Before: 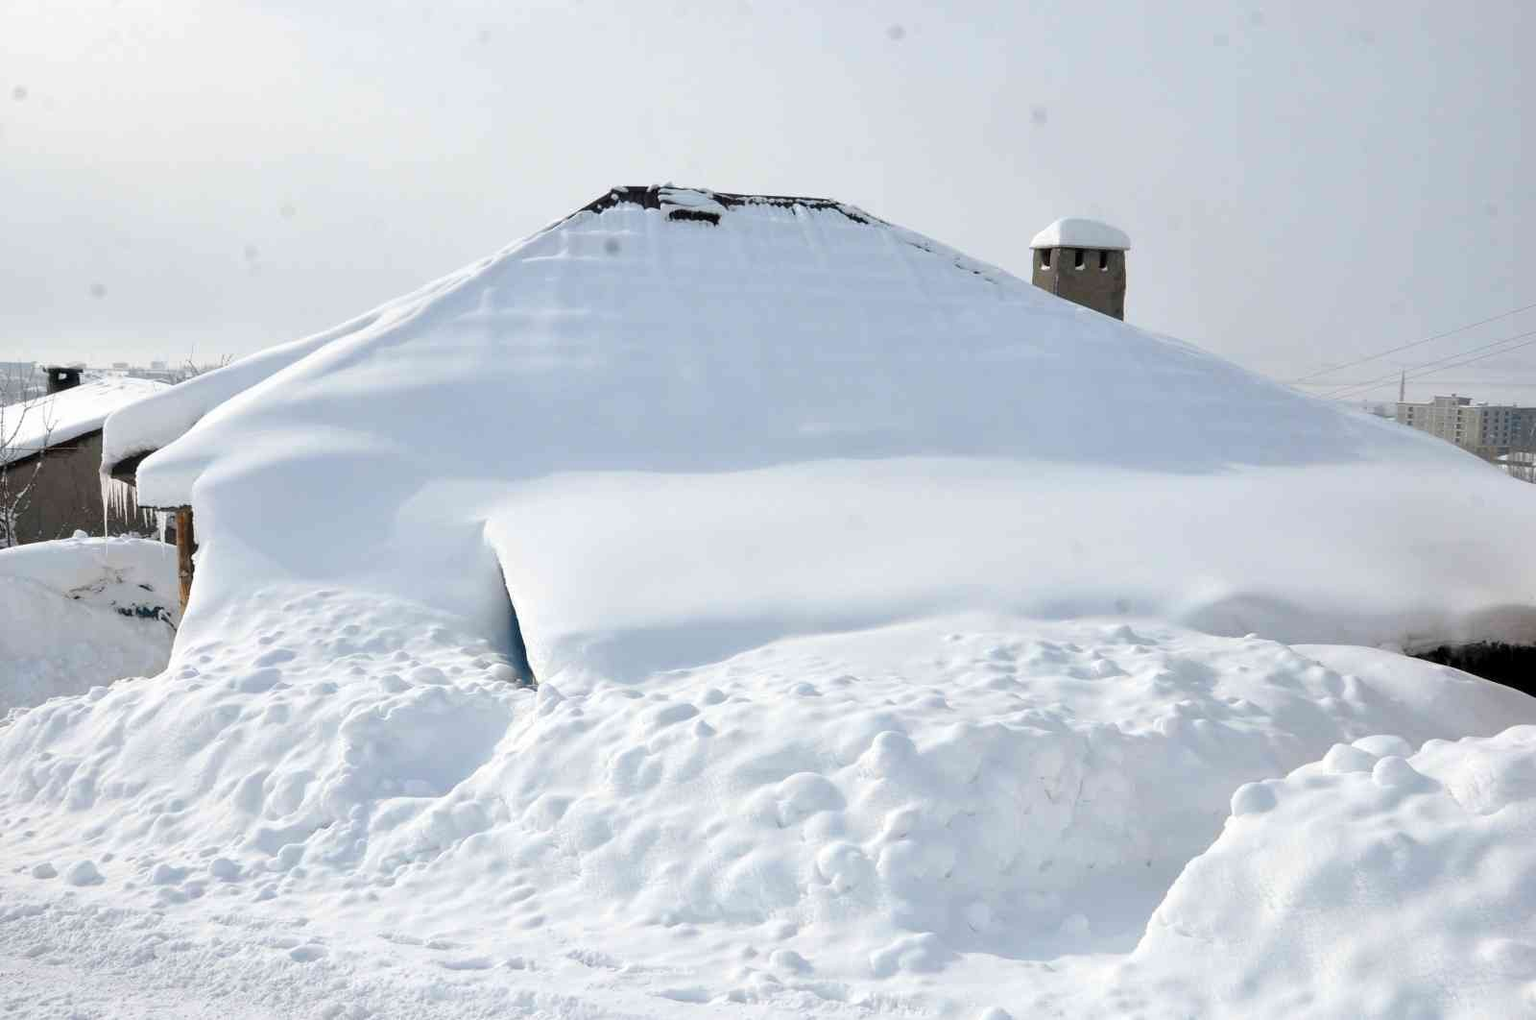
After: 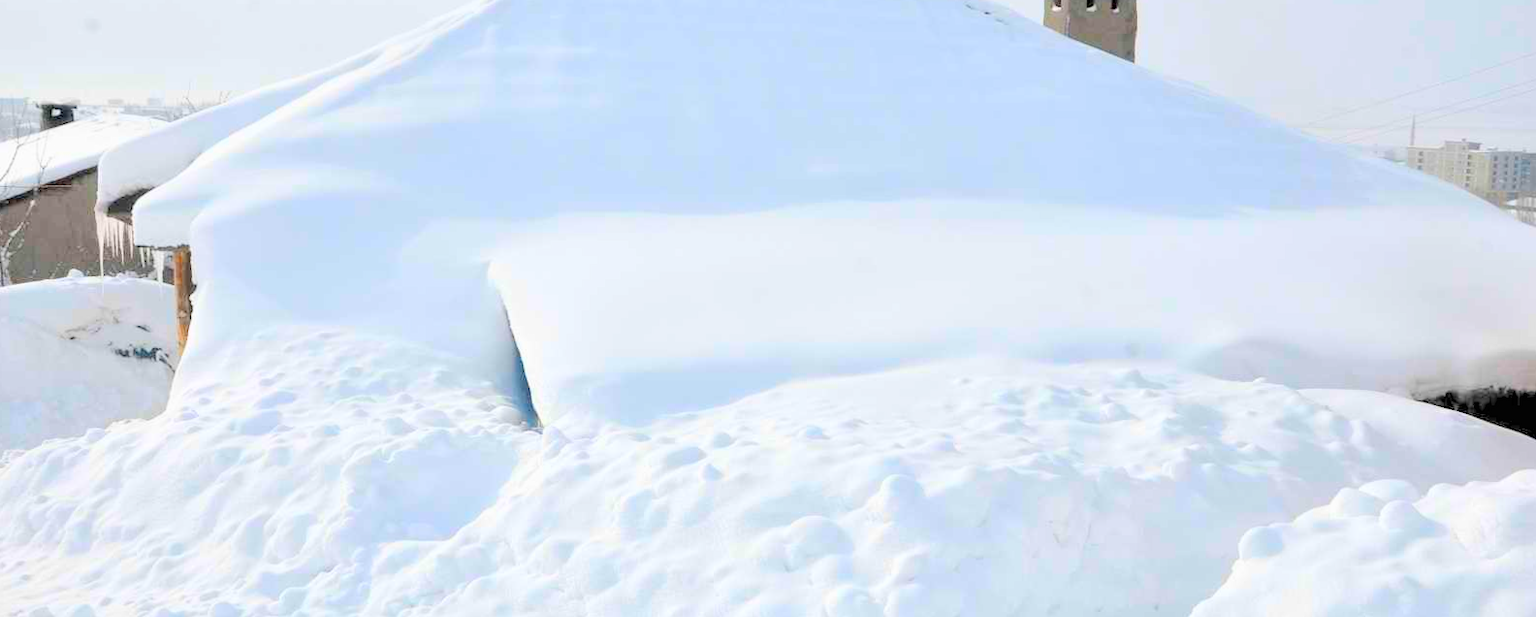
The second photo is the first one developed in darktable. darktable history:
crop and rotate: top 25.357%, bottom 13.942%
exposure: black level correction 0.001, exposure 1.735 EV, compensate highlight preservation false
global tonemap: drago (0.7, 100)
rotate and perspective: rotation 0.174°, lens shift (vertical) 0.013, lens shift (horizontal) 0.019, shear 0.001, automatic cropping original format, crop left 0.007, crop right 0.991, crop top 0.016, crop bottom 0.997
